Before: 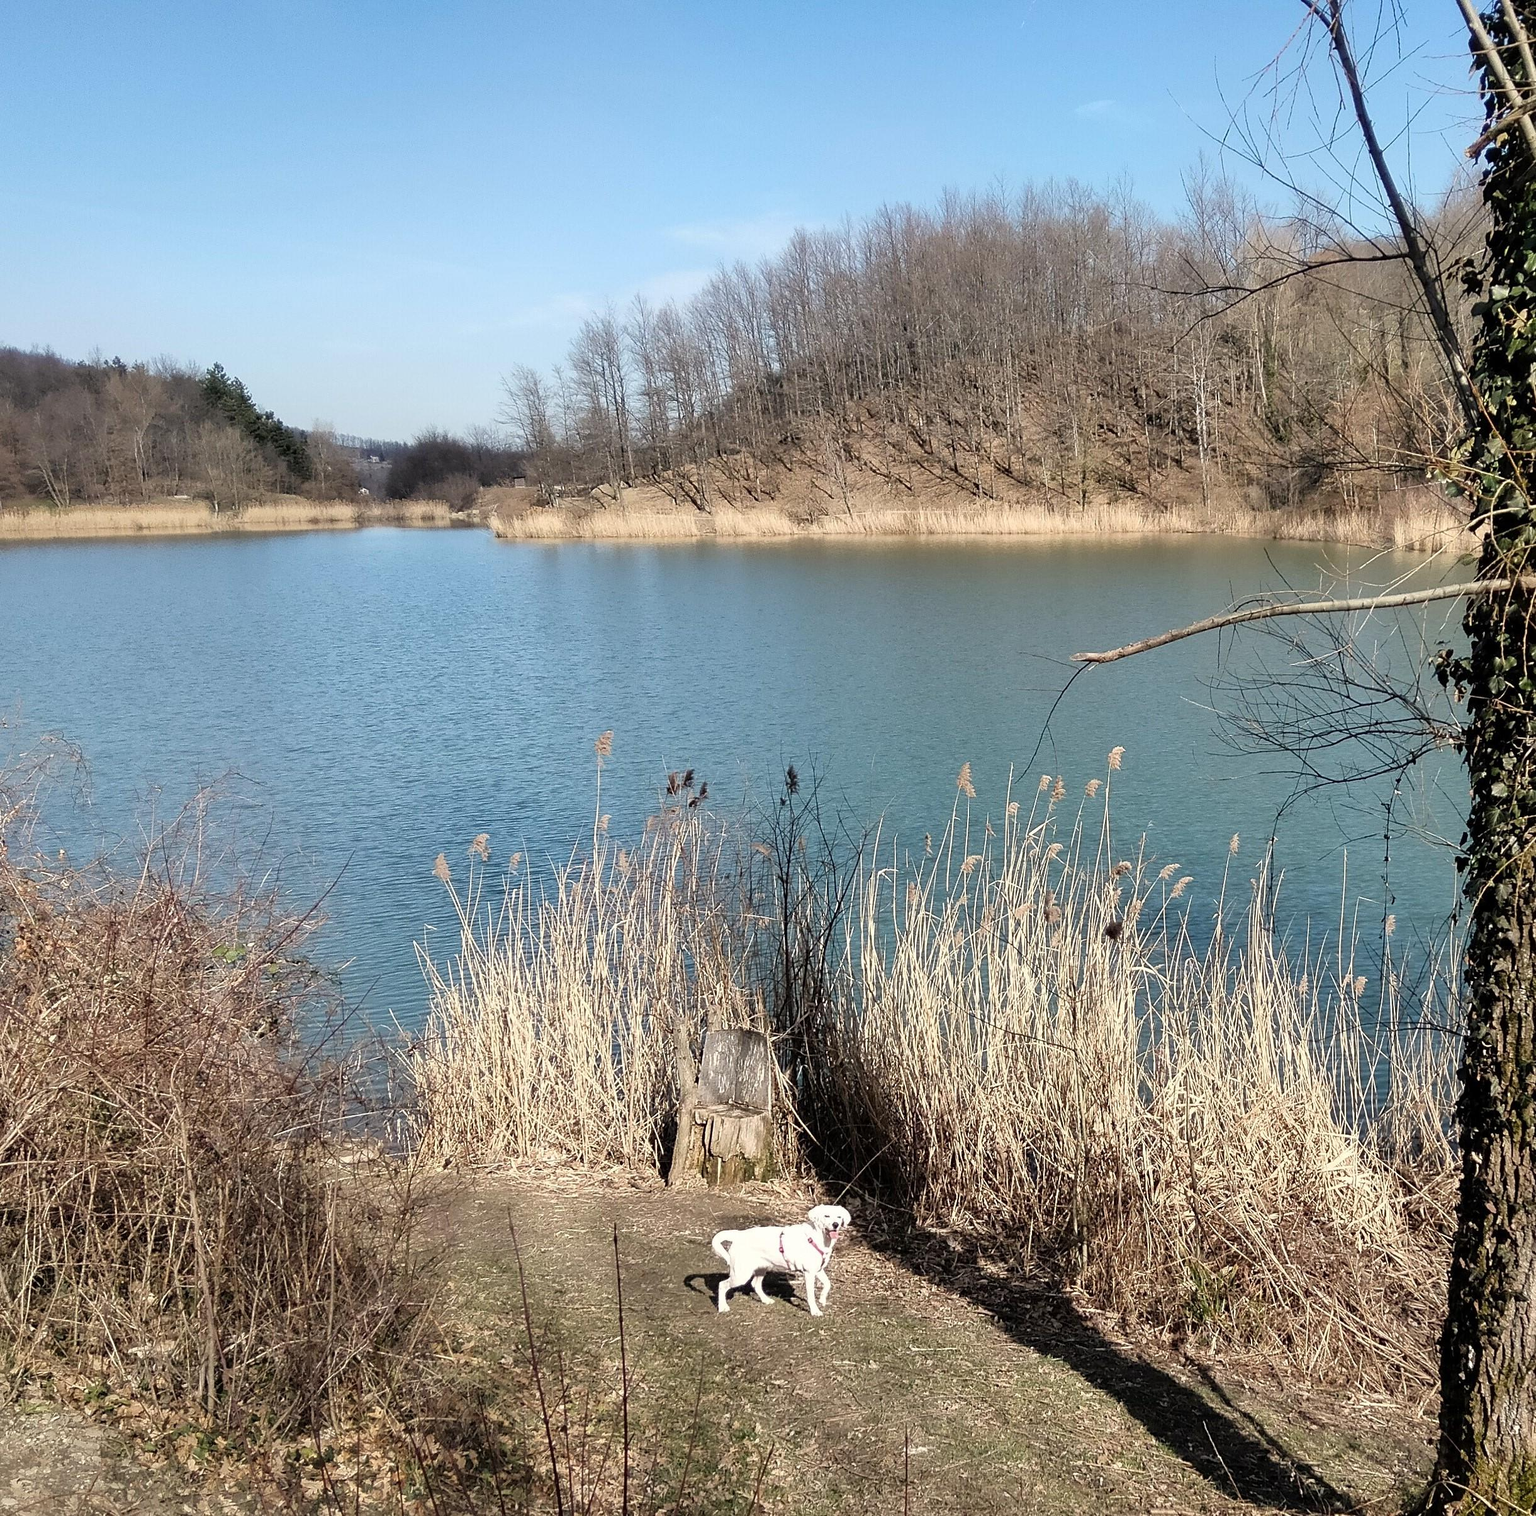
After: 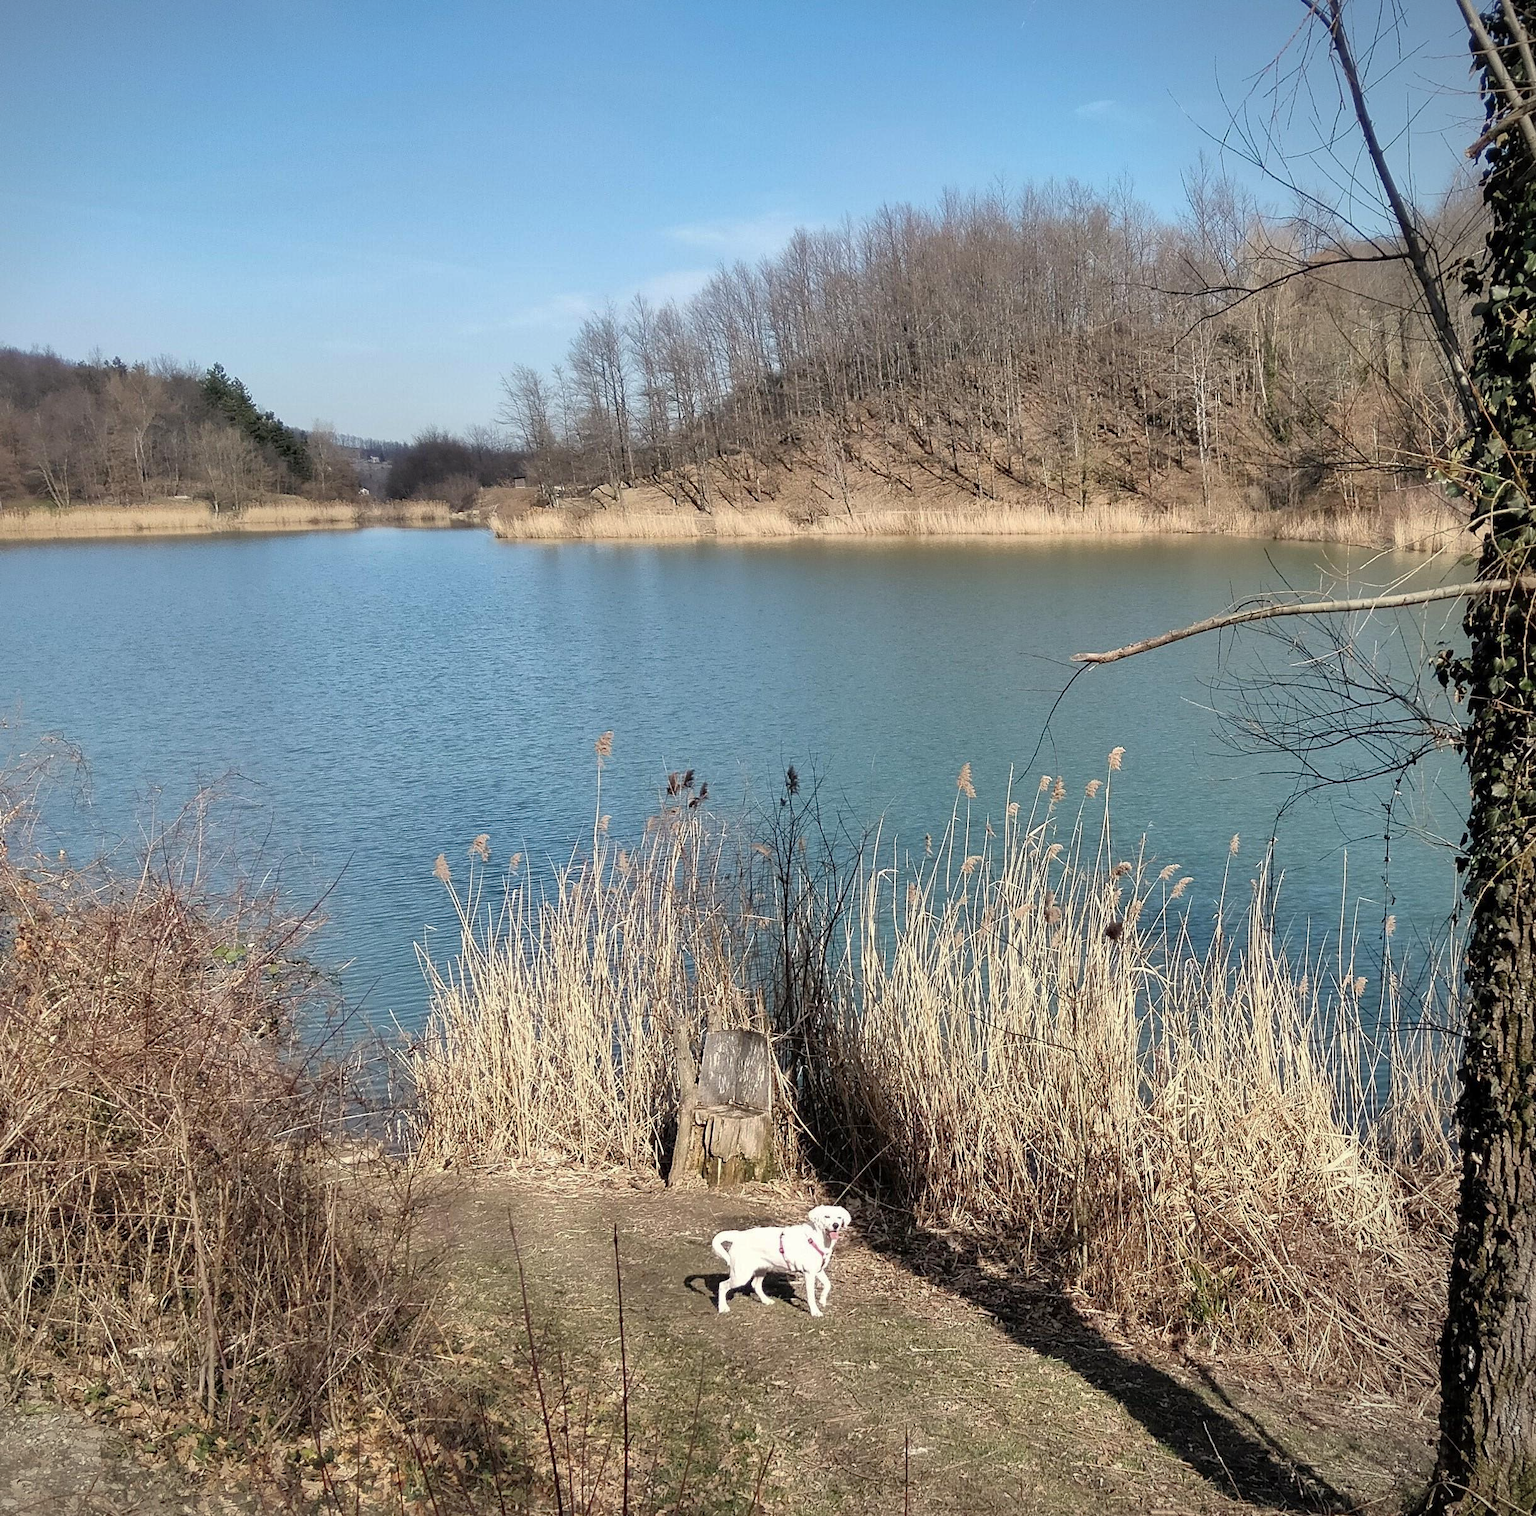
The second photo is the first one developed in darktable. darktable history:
vignetting: fall-off start 99.27%, brightness -0.406, saturation -0.311, center (-0.149, 0.015)
shadows and highlights: highlights color adjustment 52.53%
